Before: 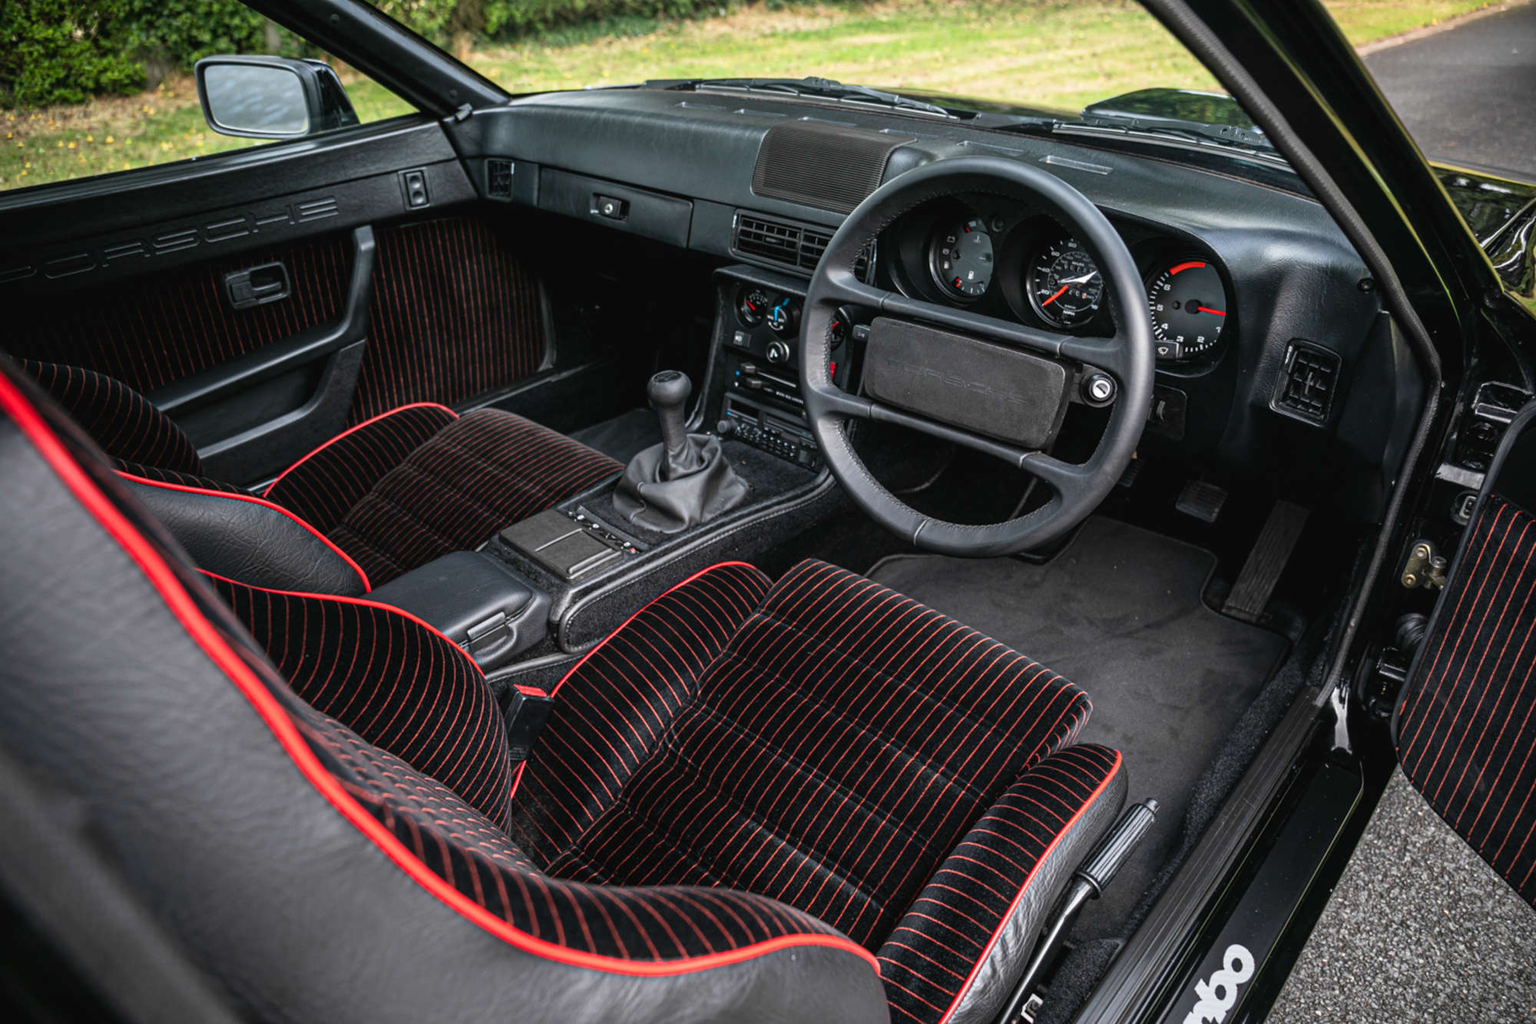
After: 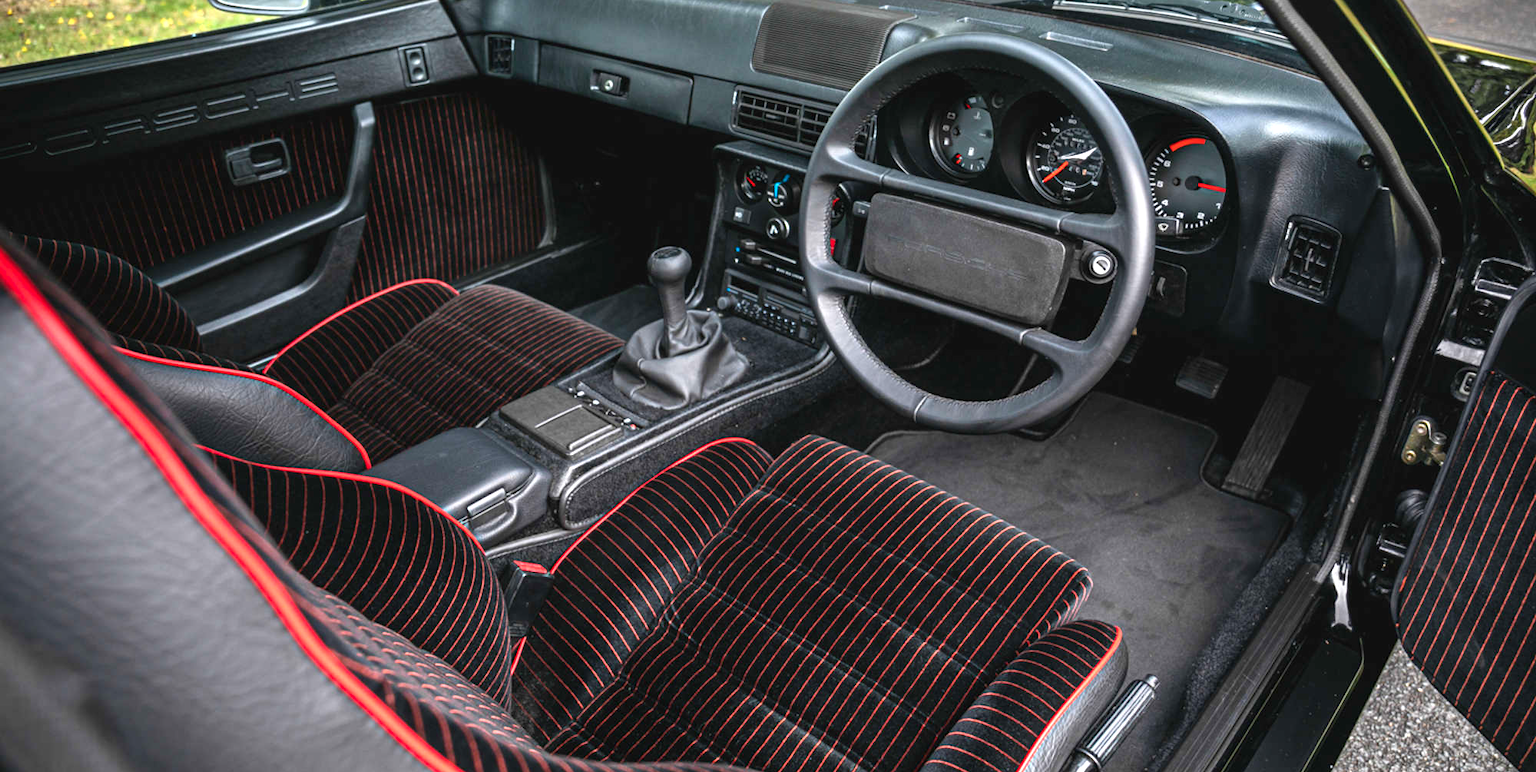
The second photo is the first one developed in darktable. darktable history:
crop and rotate: top 12.111%, bottom 12.388%
levels: gray 50.74%
exposure: black level correction 0, exposure 0.699 EV, compensate highlight preservation false
color balance rgb: perceptual saturation grading › global saturation 0.3%, global vibrance 20%
